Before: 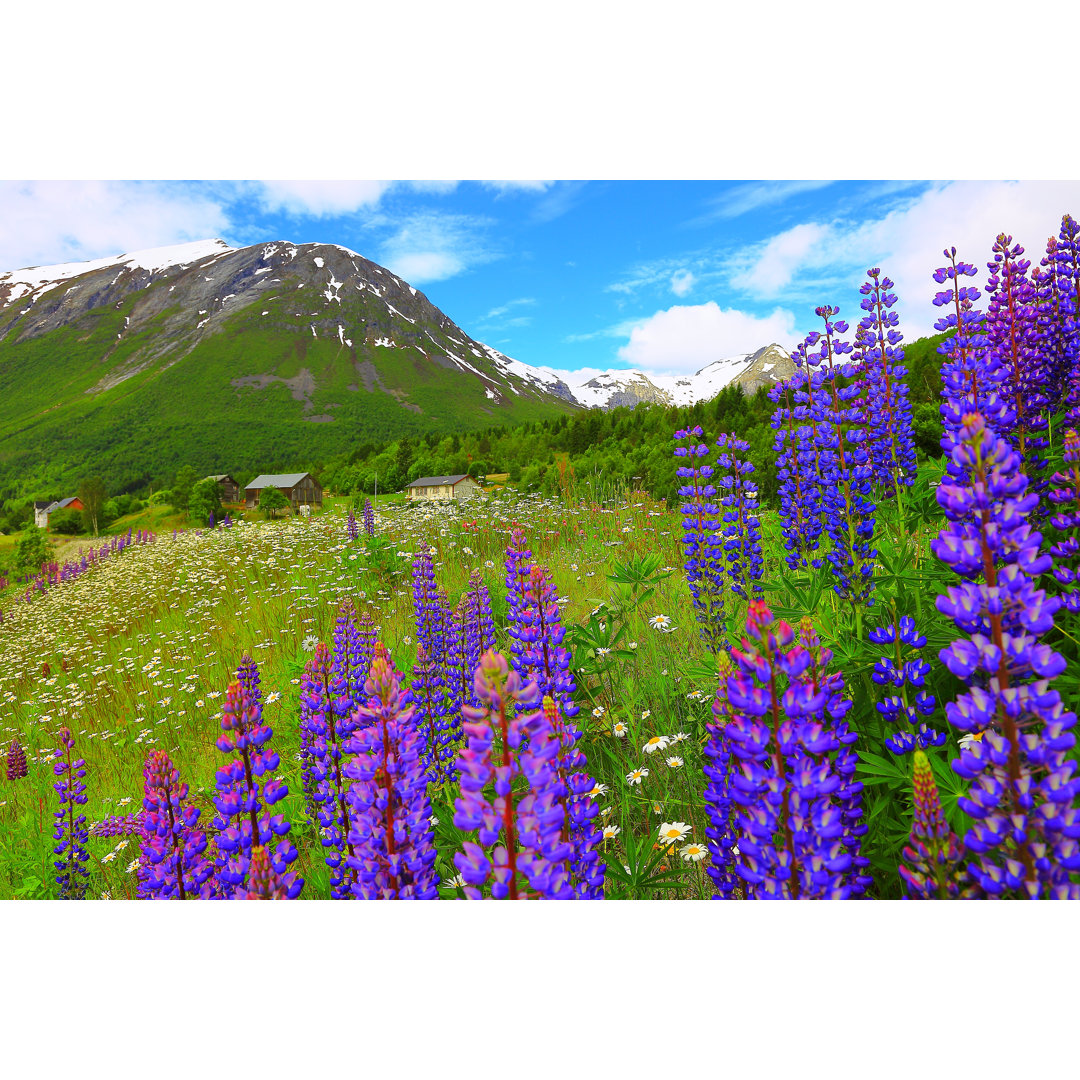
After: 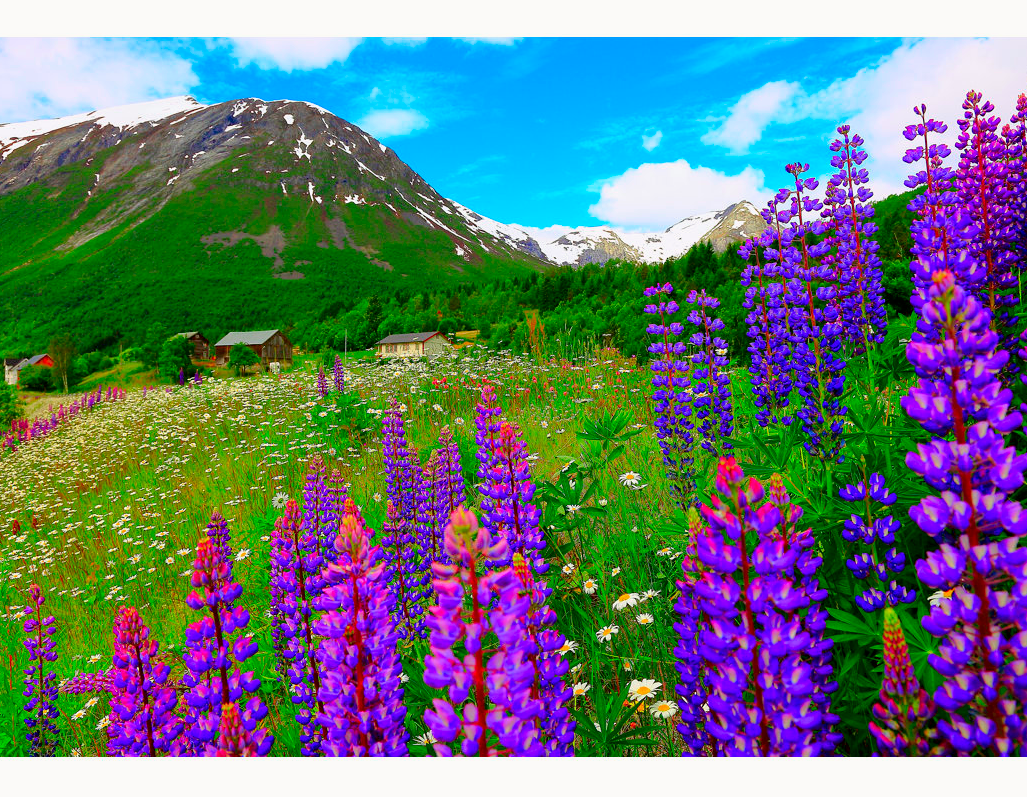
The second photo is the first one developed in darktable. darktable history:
exposure: black level correction 0.005, exposure 0.002 EV, compensate highlight preservation false
crop and rotate: left 2.944%, top 13.291%, right 1.923%, bottom 12.851%
tone curve: curves: ch0 [(0, 0) (0.059, 0.027) (0.162, 0.125) (0.304, 0.279) (0.547, 0.532) (0.828, 0.815) (1, 0.983)]; ch1 [(0, 0) (0.23, 0.166) (0.34, 0.298) (0.371, 0.334) (0.435, 0.408) (0.477, 0.469) (0.499, 0.498) (0.529, 0.544) (0.559, 0.587) (0.743, 0.798) (1, 1)]; ch2 [(0, 0) (0.431, 0.414) (0.498, 0.503) (0.524, 0.531) (0.568, 0.567) (0.6, 0.597) (0.643, 0.631) (0.74, 0.721) (1, 1)], color space Lab, independent channels, preserve colors none
